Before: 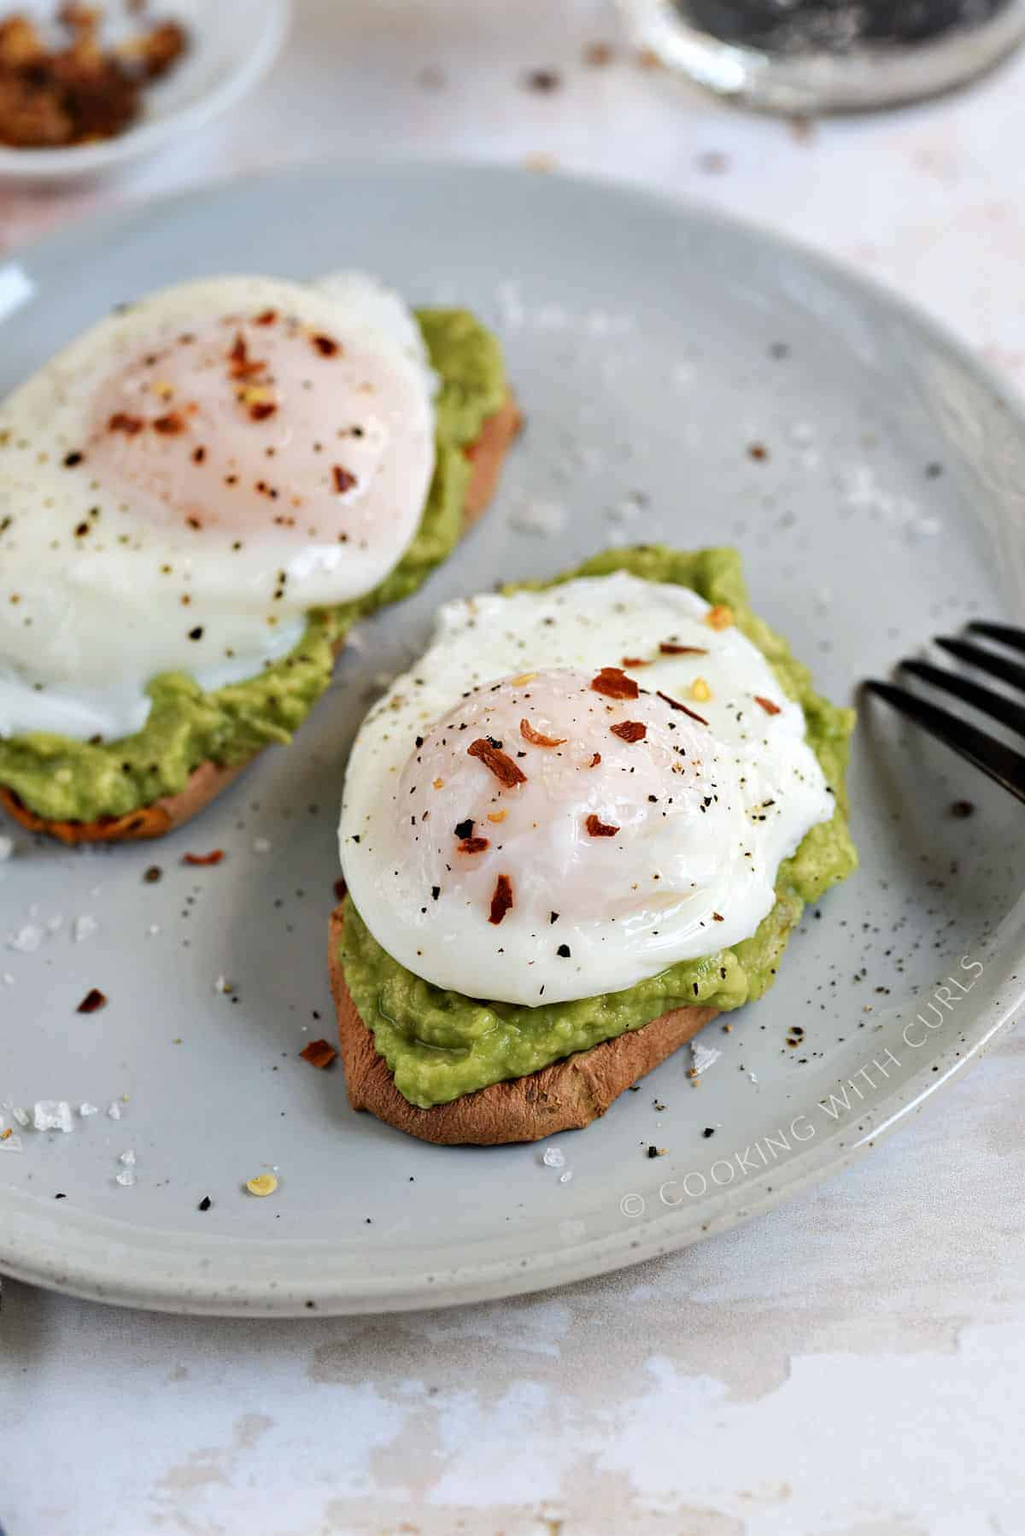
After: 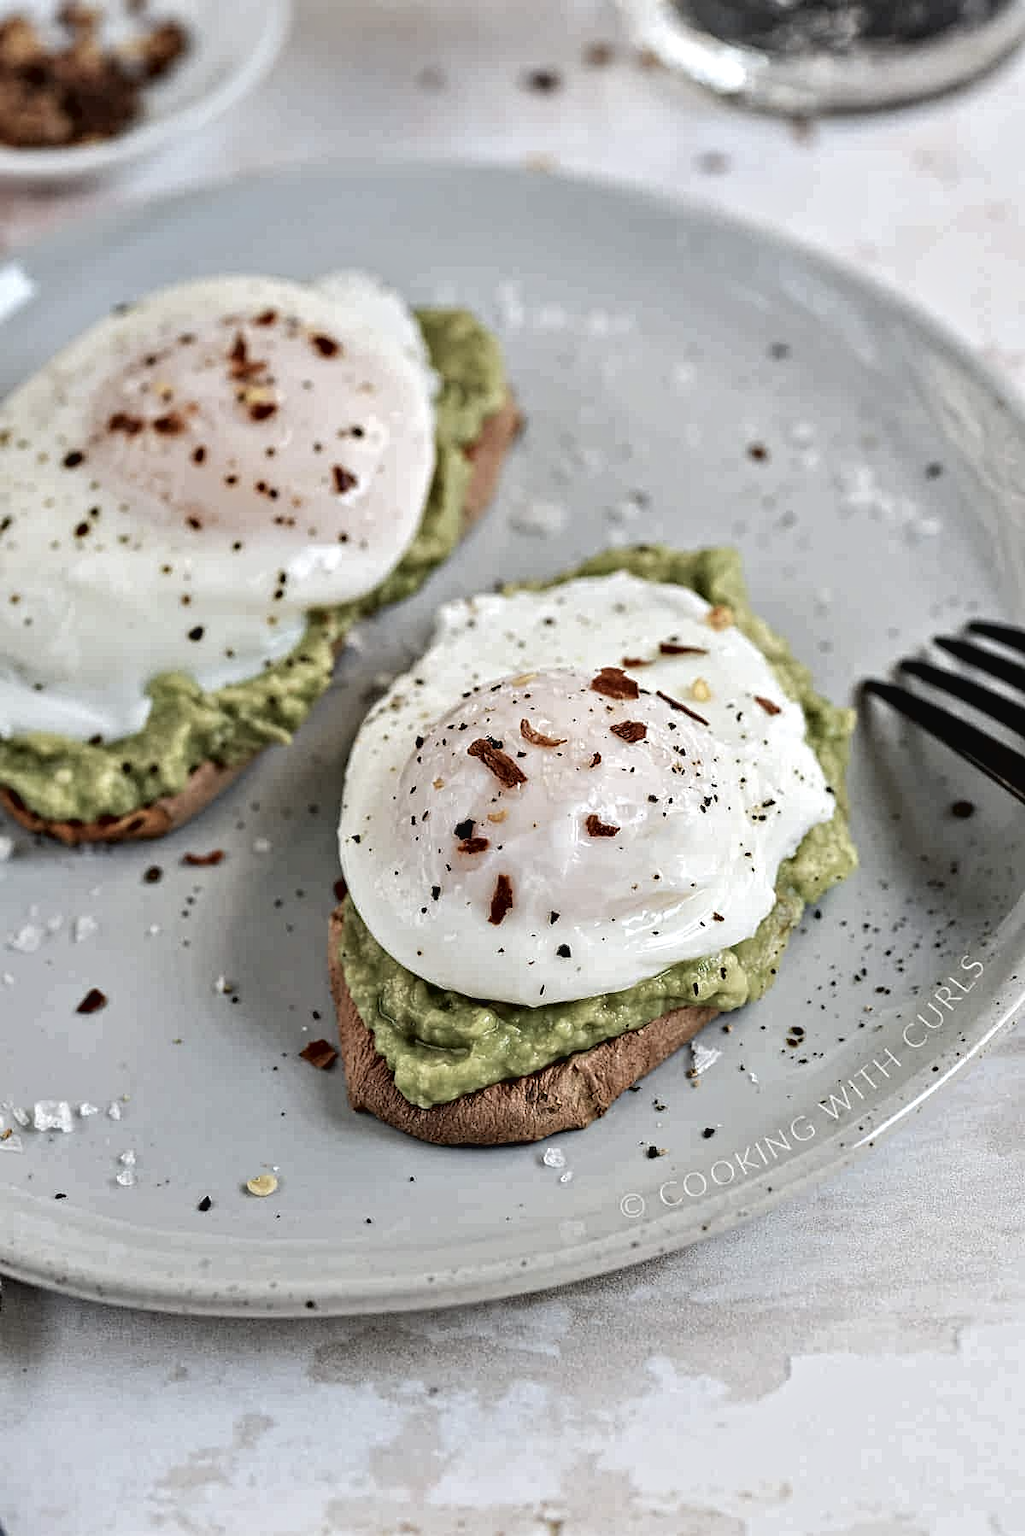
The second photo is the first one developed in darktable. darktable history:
contrast brightness saturation: contrast -0.05, saturation -0.41
contrast equalizer: octaves 7, y [[0.5, 0.542, 0.583, 0.625, 0.667, 0.708], [0.5 ×6], [0.5 ×6], [0 ×6], [0 ×6]]
